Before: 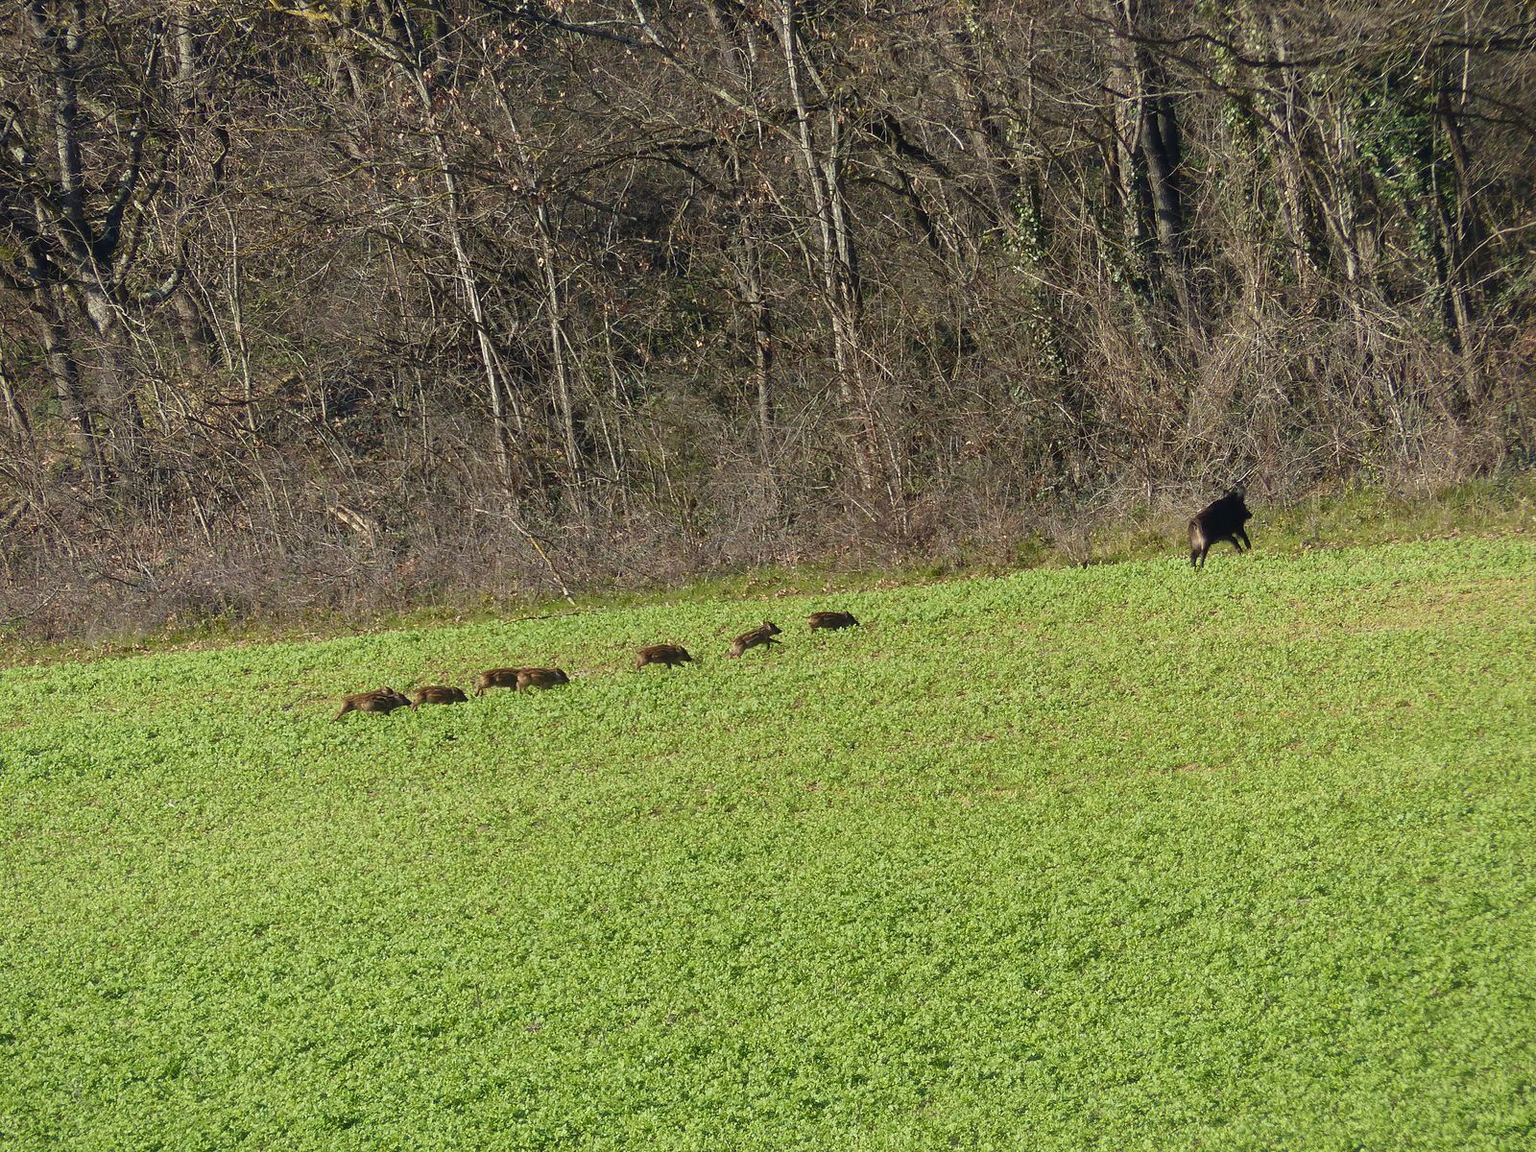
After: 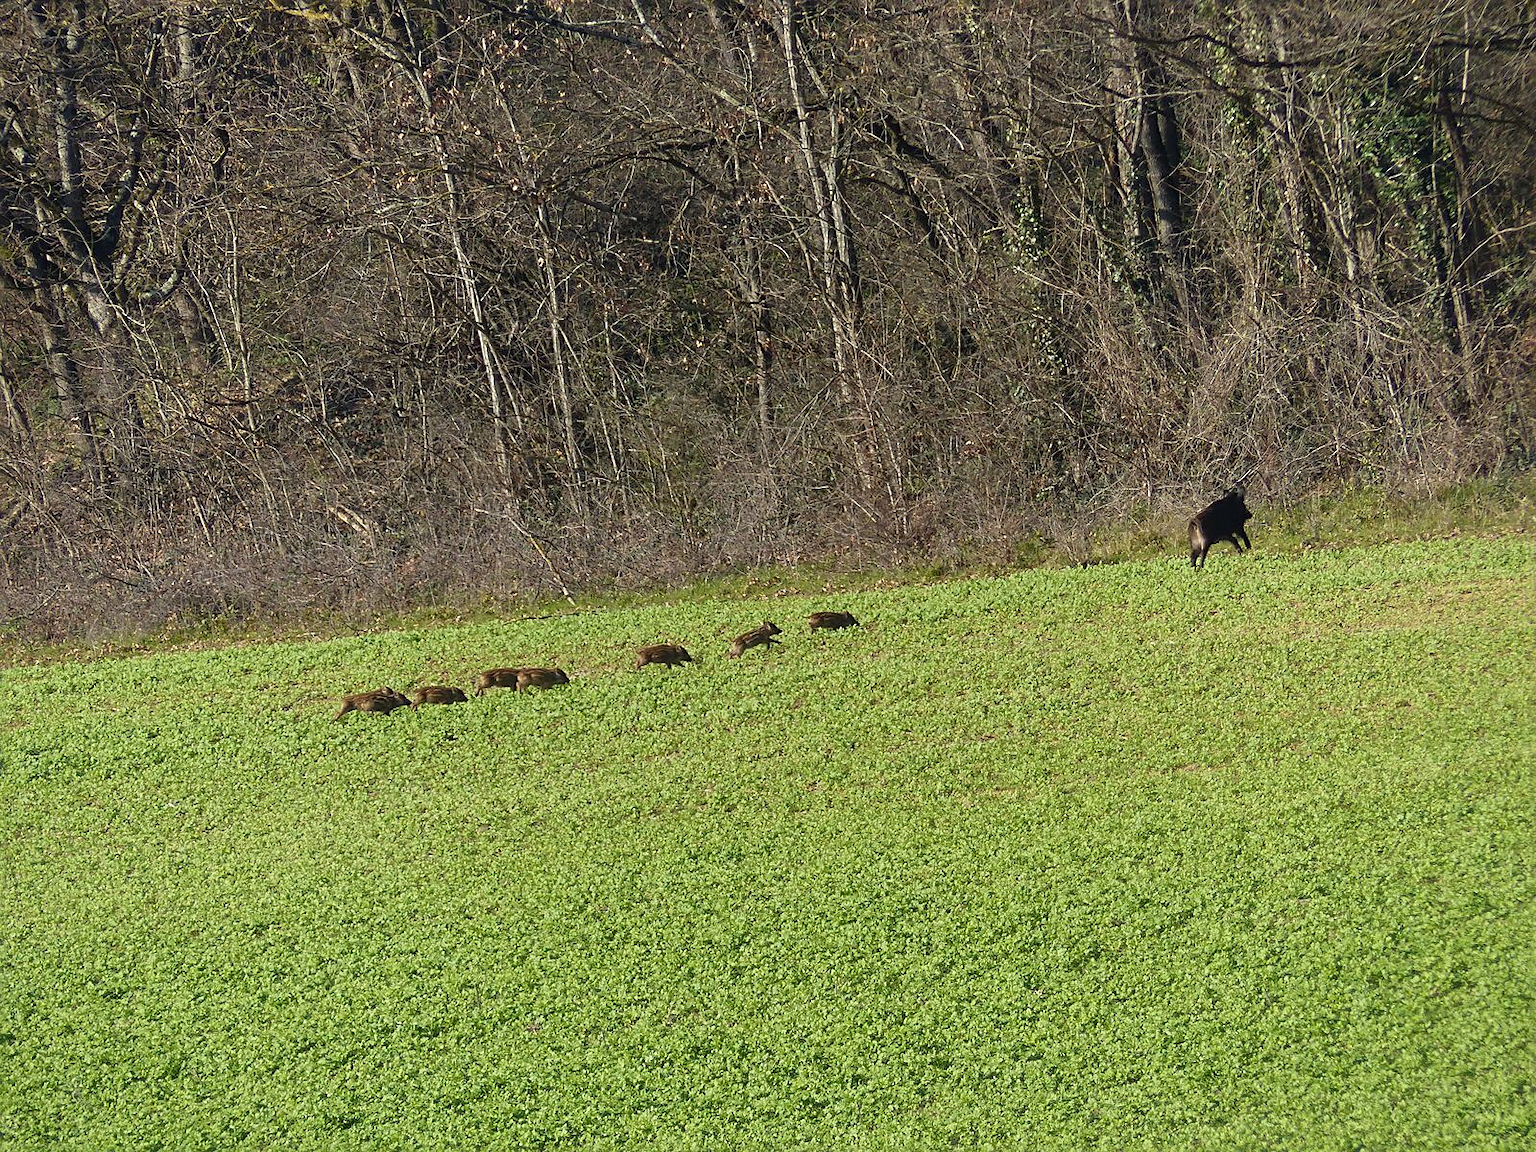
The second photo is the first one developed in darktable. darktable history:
exposure: compensate highlight preservation false
sharpen: radius 2.529, amount 0.323
